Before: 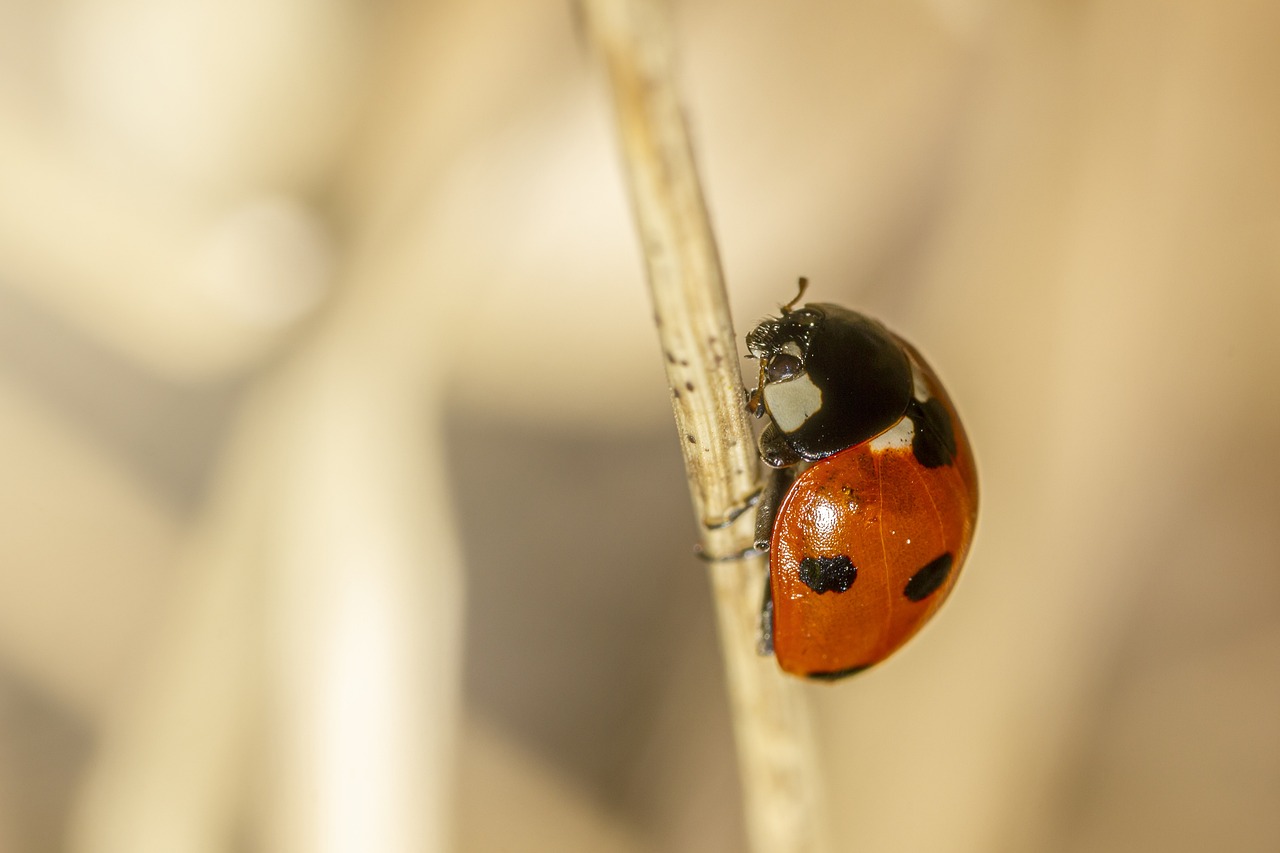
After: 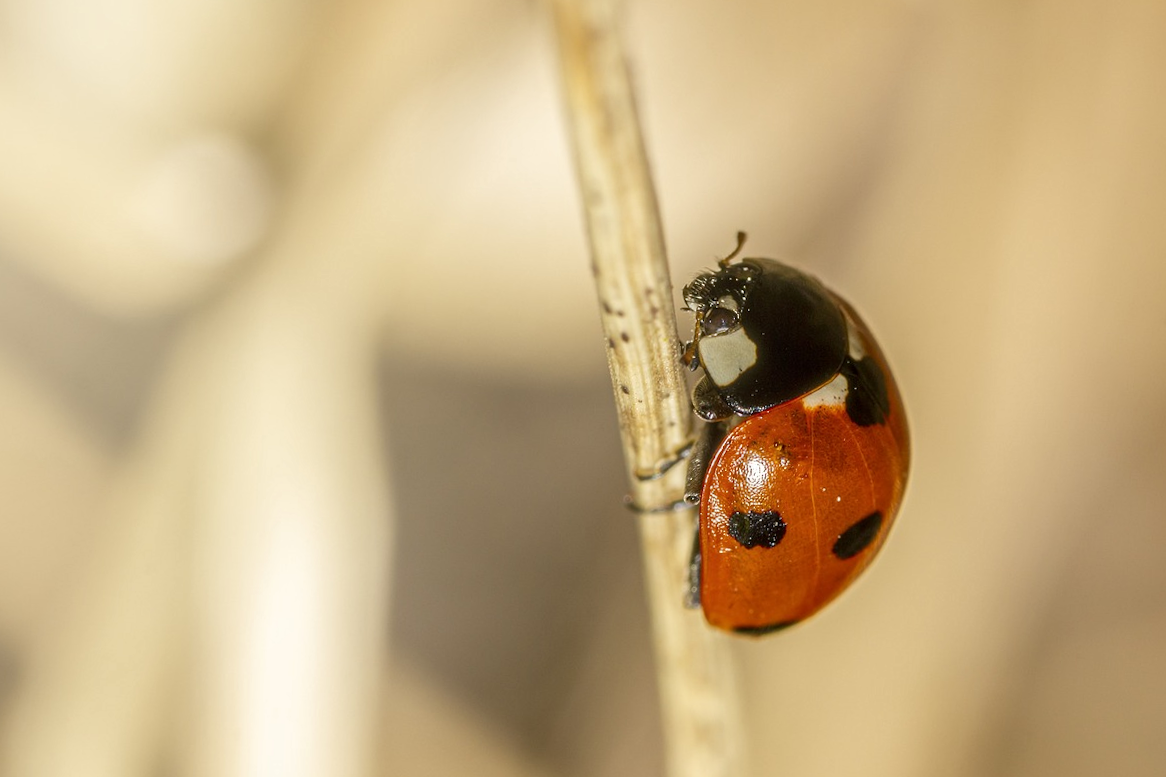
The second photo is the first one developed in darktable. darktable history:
crop and rotate: angle -1.83°, left 3.104%, top 3.92%, right 1.447%, bottom 0.655%
local contrast: mode bilateral grid, contrast 10, coarseness 24, detail 115%, midtone range 0.2
